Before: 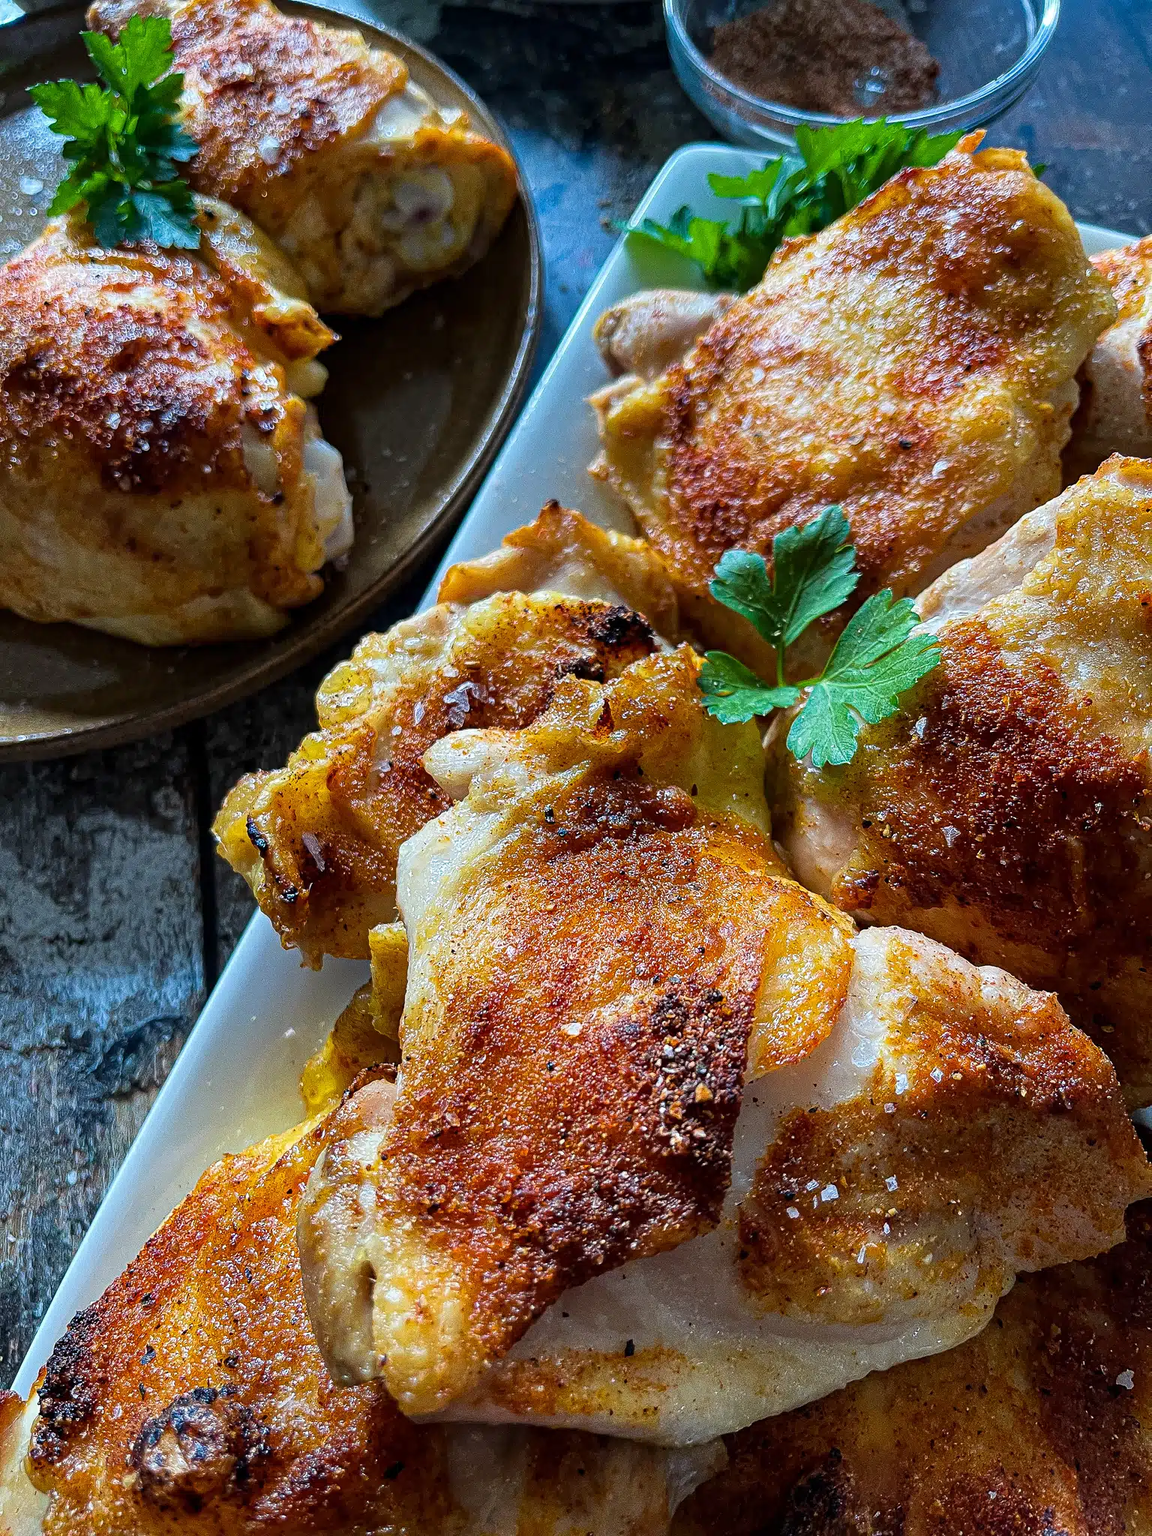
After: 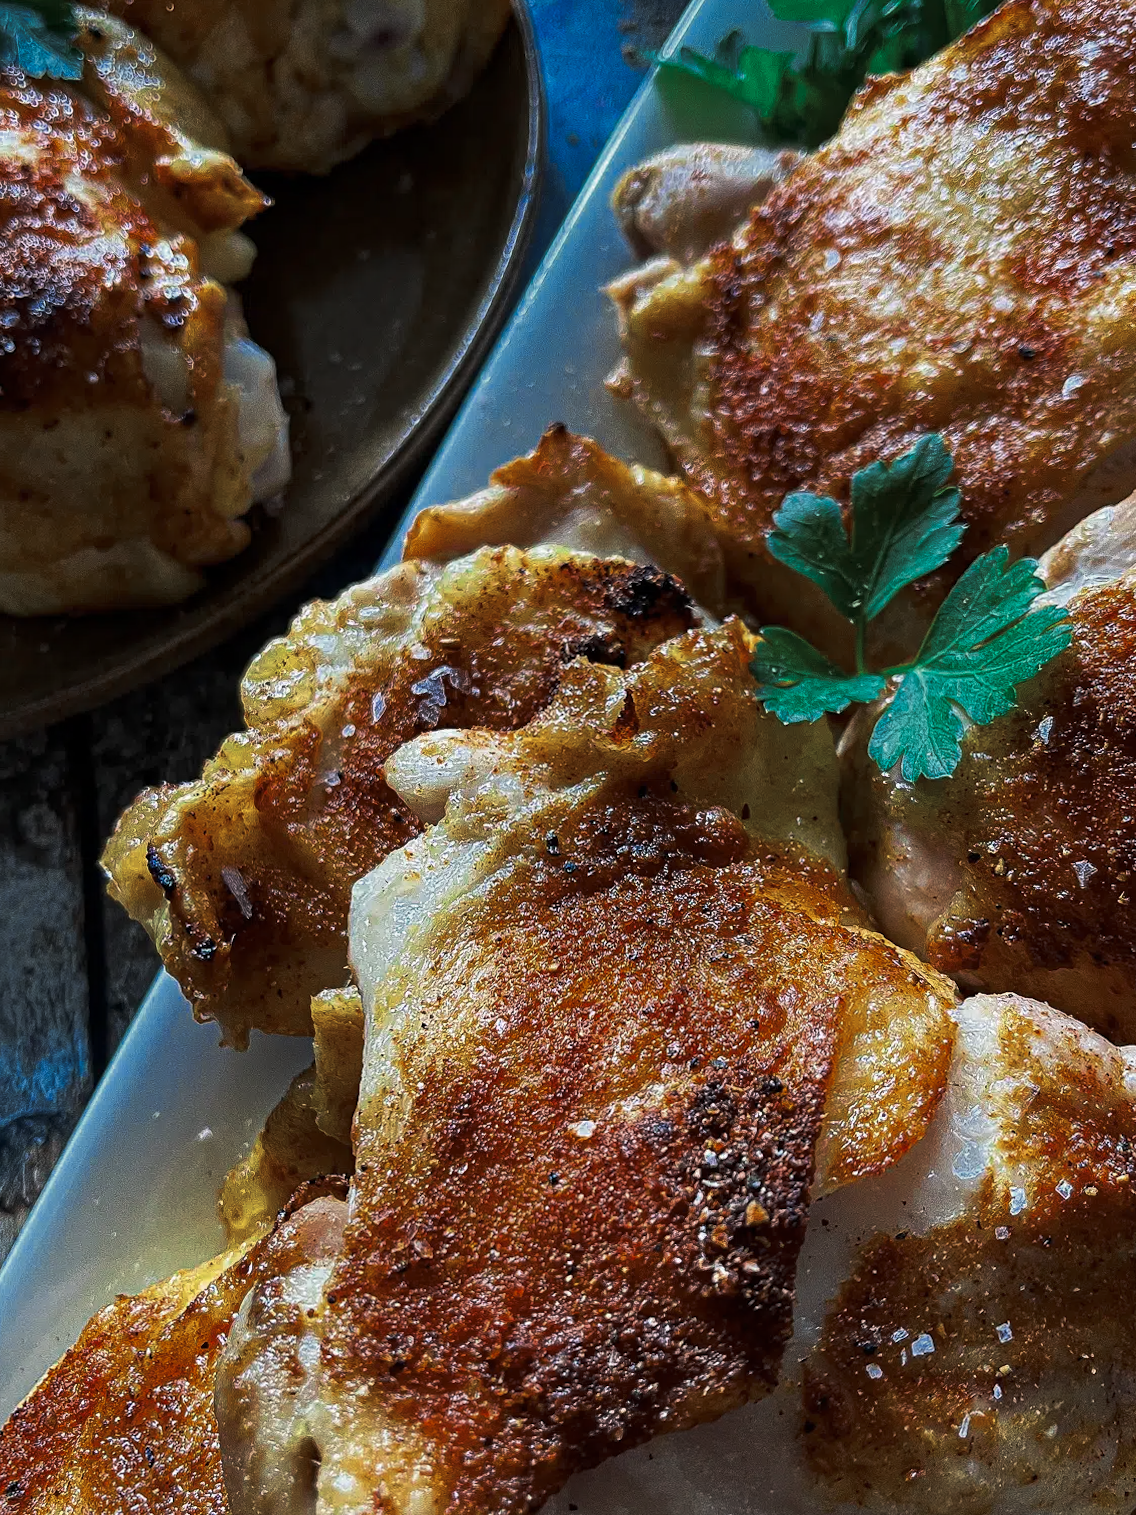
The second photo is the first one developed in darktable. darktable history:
tone curve: curves: ch0 [(0, 0) (0.536, 0.402) (1, 1)], preserve colors none
rotate and perspective: rotation 0.174°, lens shift (vertical) 0.013, lens shift (horizontal) 0.019, shear 0.001, automatic cropping original format, crop left 0.007, crop right 0.991, crop top 0.016, crop bottom 0.997
color zones: curves: ch0 [(0, 0.5) (0.125, 0.4) (0.25, 0.5) (0.375, 0.4) (0.5, 0.4) (0.625, 0.35) (0.75, 0.35) (0.875, 0.5)]; ch1 [(0, 0.35) (0.125, 0.45) (0.25, 0.35) (0.375, 0.35) (0.5, 0.35) (0.625, 0.35) (0.75, 0.45) (0.875, 0.35)]; ch2 [(0, 0.6) (0.125, 0.5) (0.25, 0.5) (0.375, 0.6) (0.5, 0.6) (0.625, 0.5) (0.75, 0.5) (0.875, 0.5)]
crop and rotate: left 11.831%, top 11.346%, right 13.429%, bottom 13.899%
